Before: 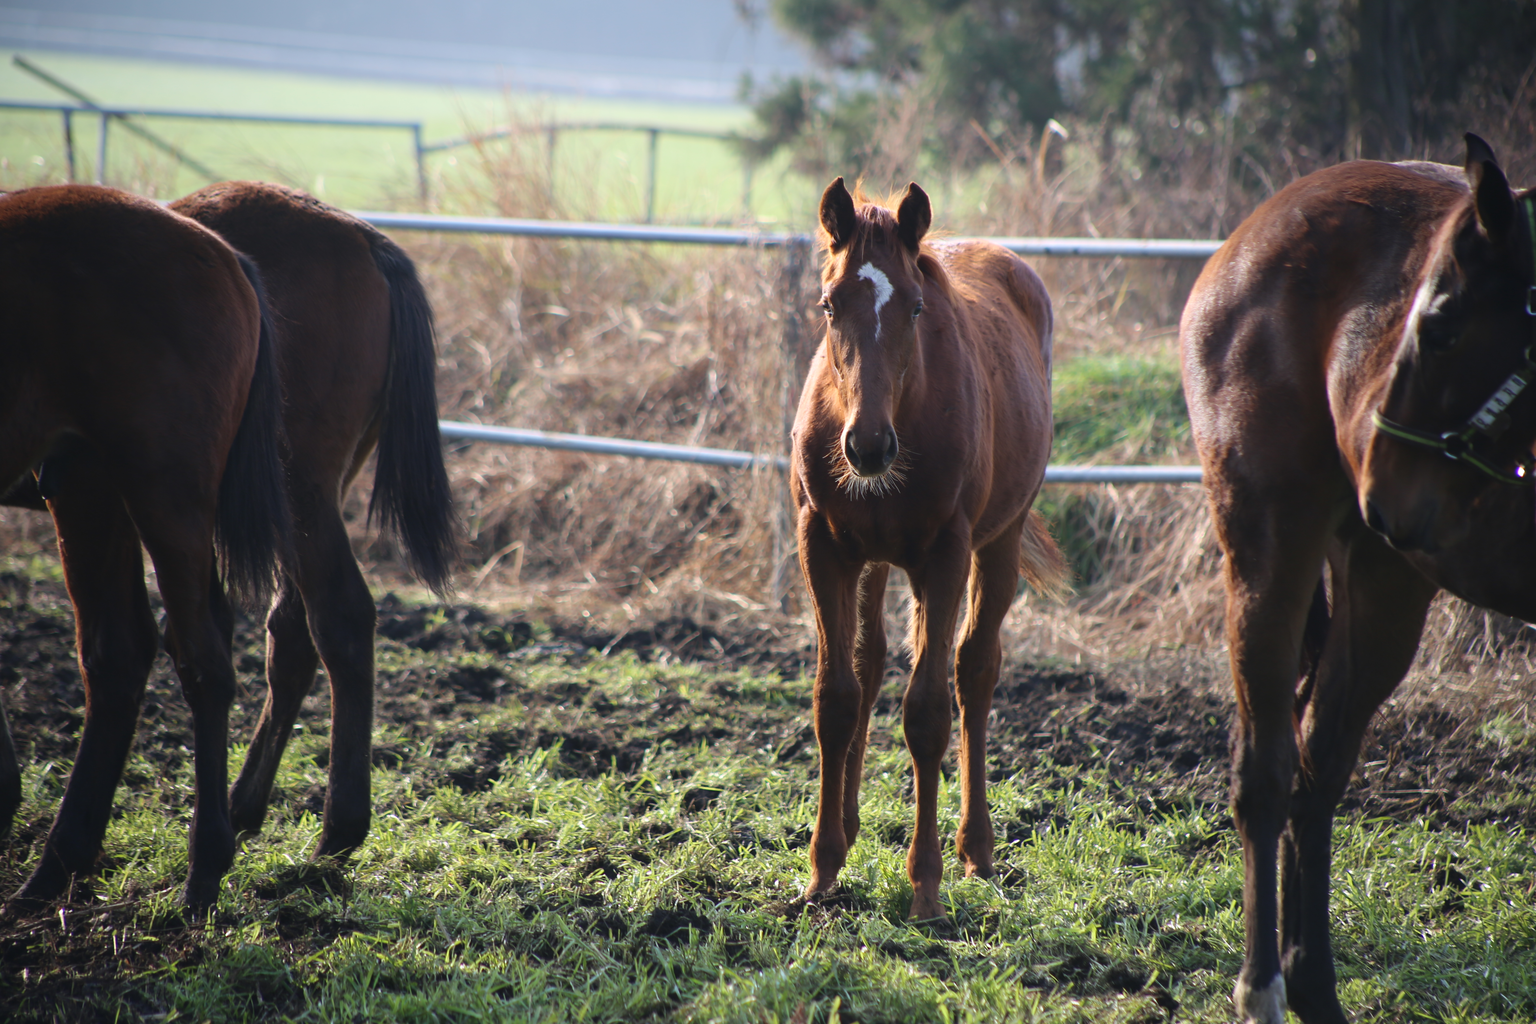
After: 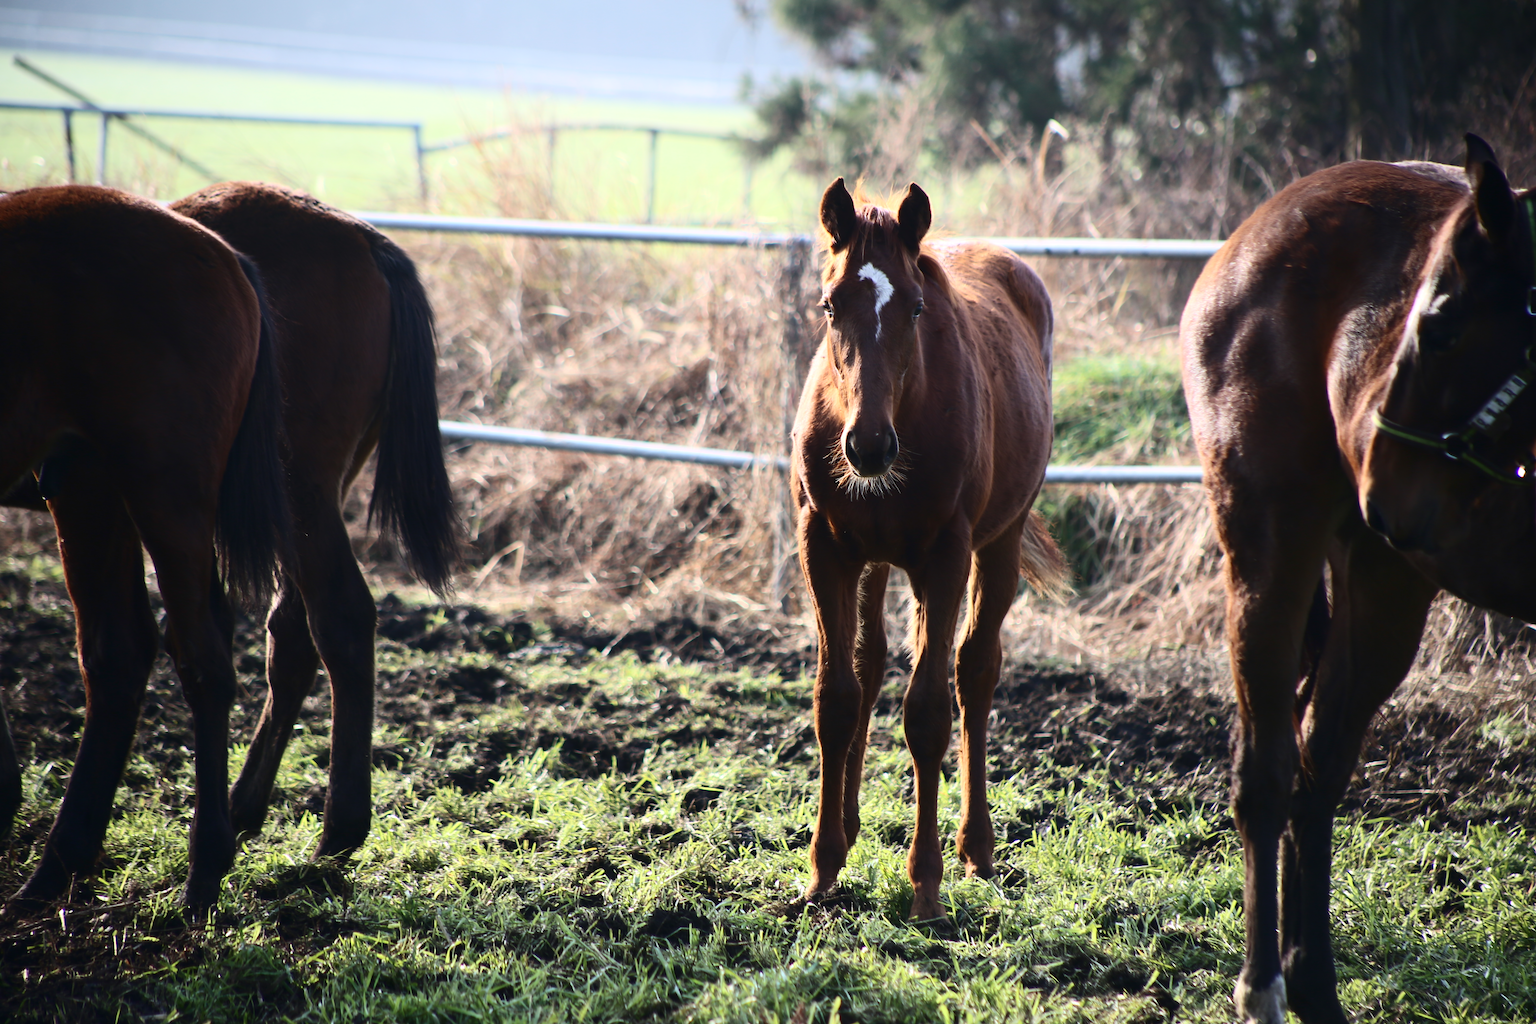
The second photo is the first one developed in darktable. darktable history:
contrast brightness saturation: contrast 0.288
exposure: exposure 0.188 EV, compensate exposure bias true, compensate highlight preservation false
